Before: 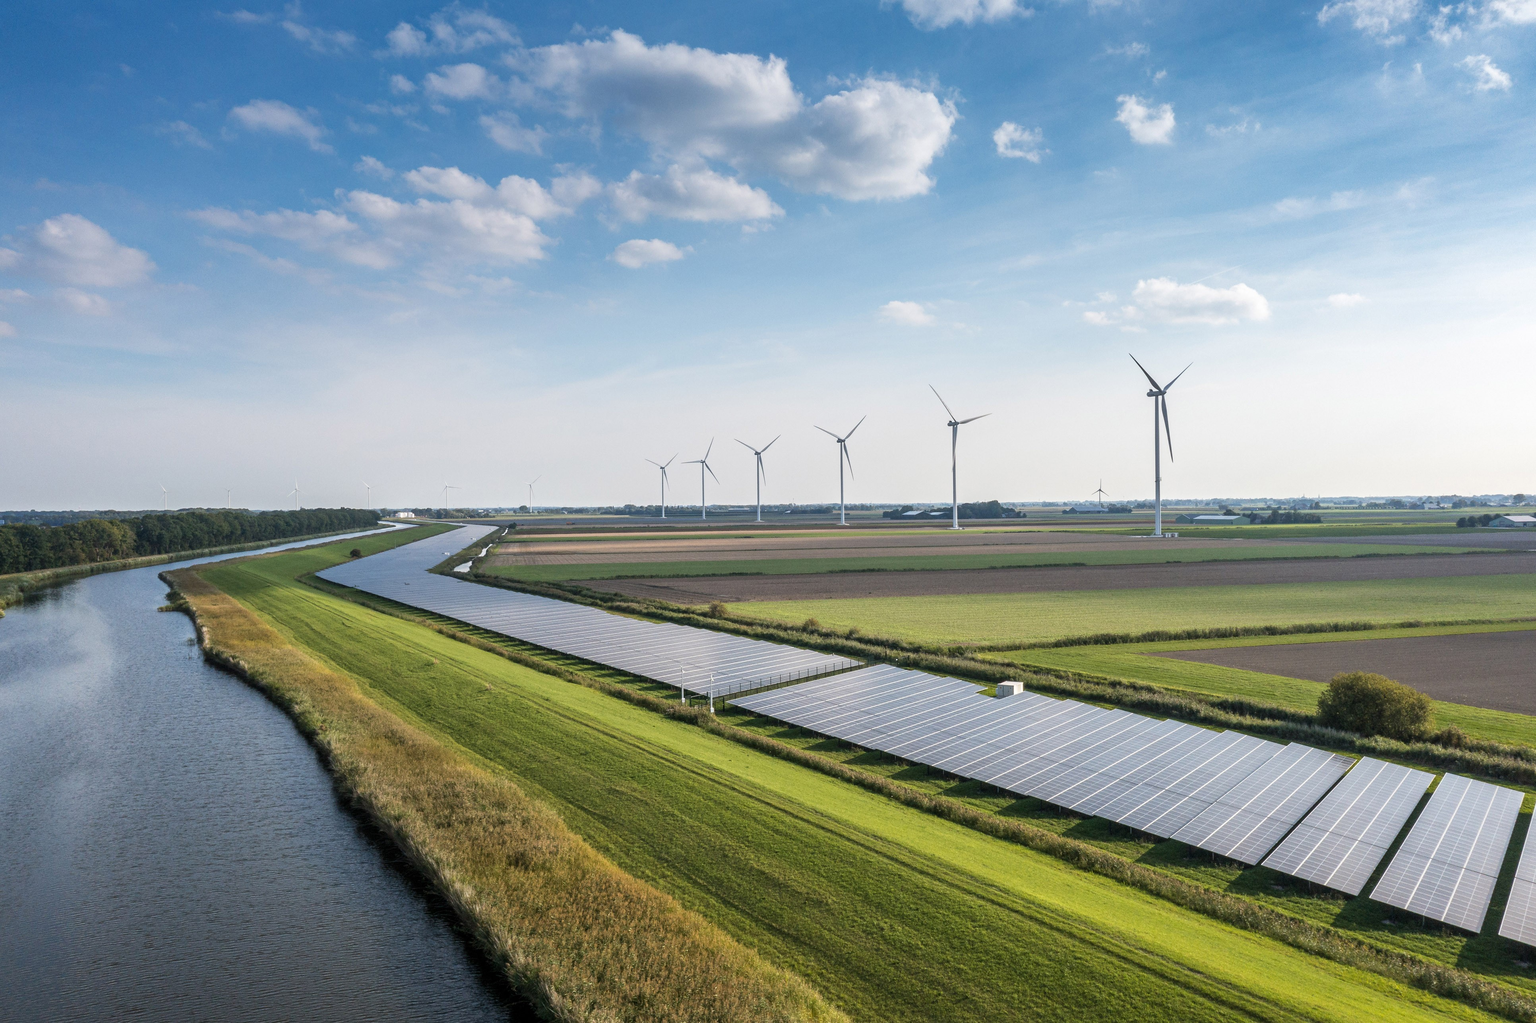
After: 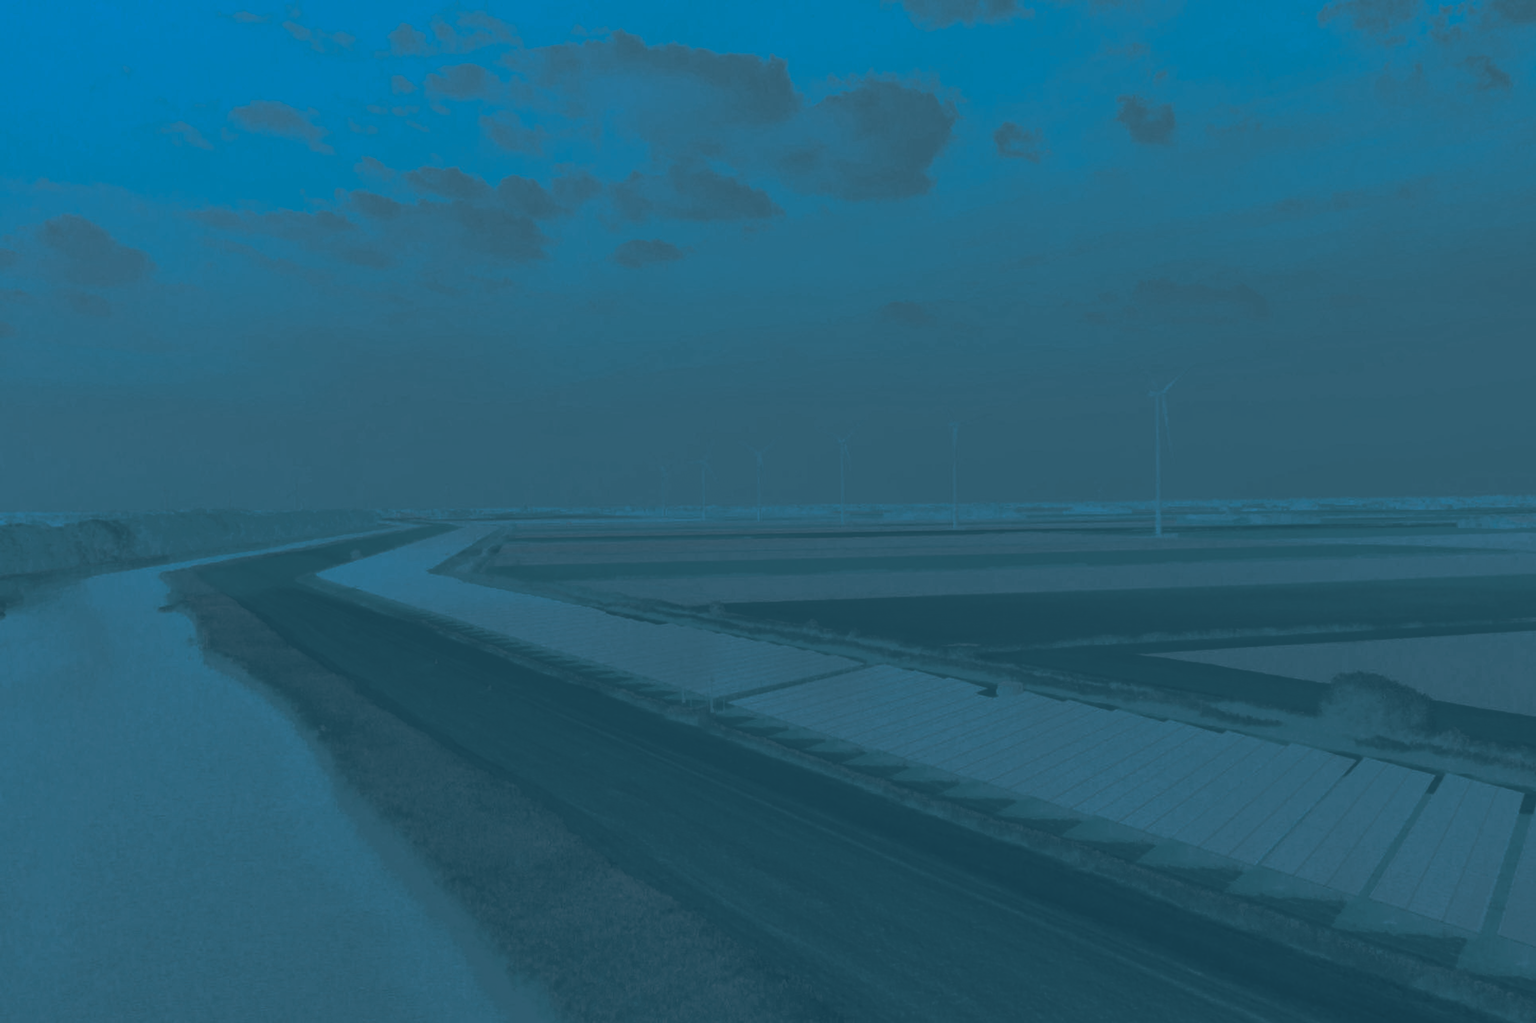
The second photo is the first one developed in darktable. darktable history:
contrast brightness saturation: contrast -0.99, brightness -0.17, saturation 0.75
sharpen: on, module defaults
split-toning: shadows › hue 212.4°, balance -70
